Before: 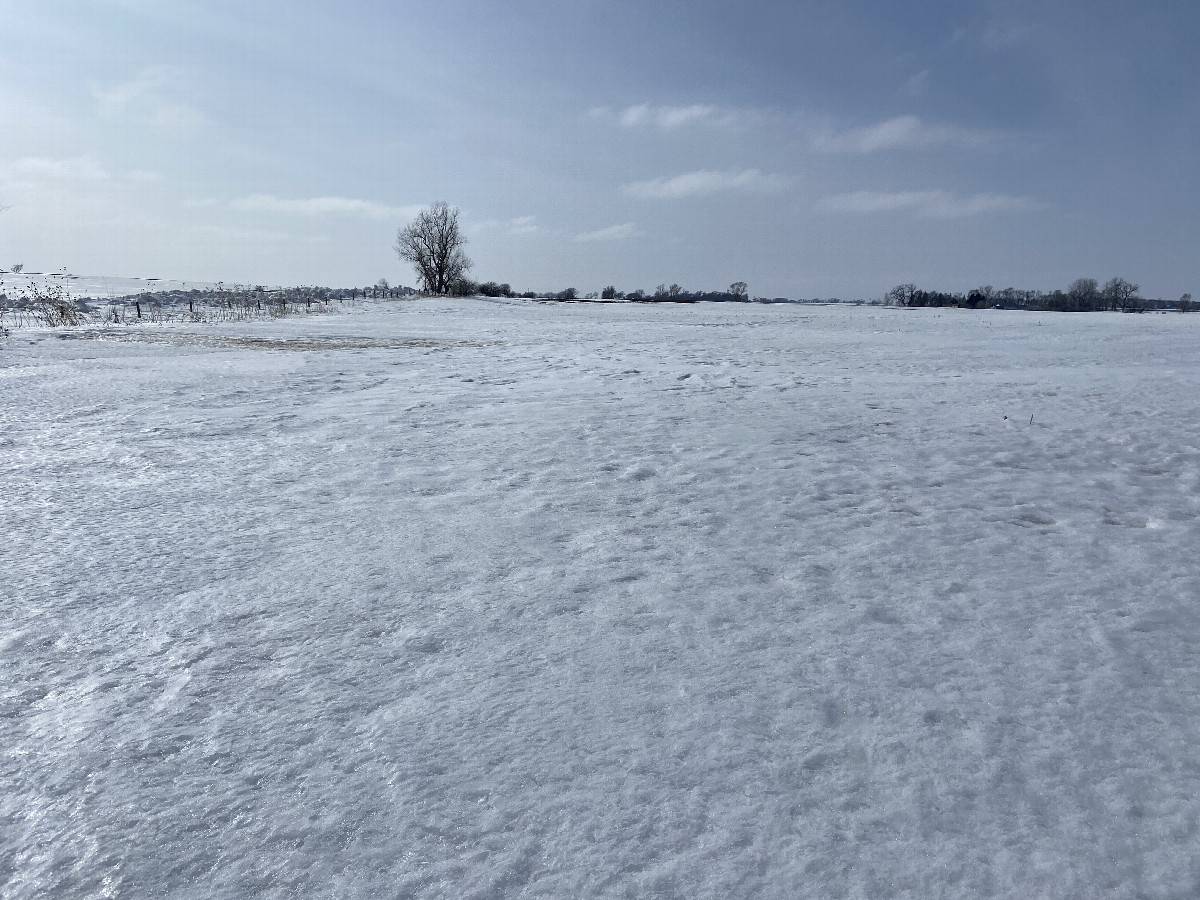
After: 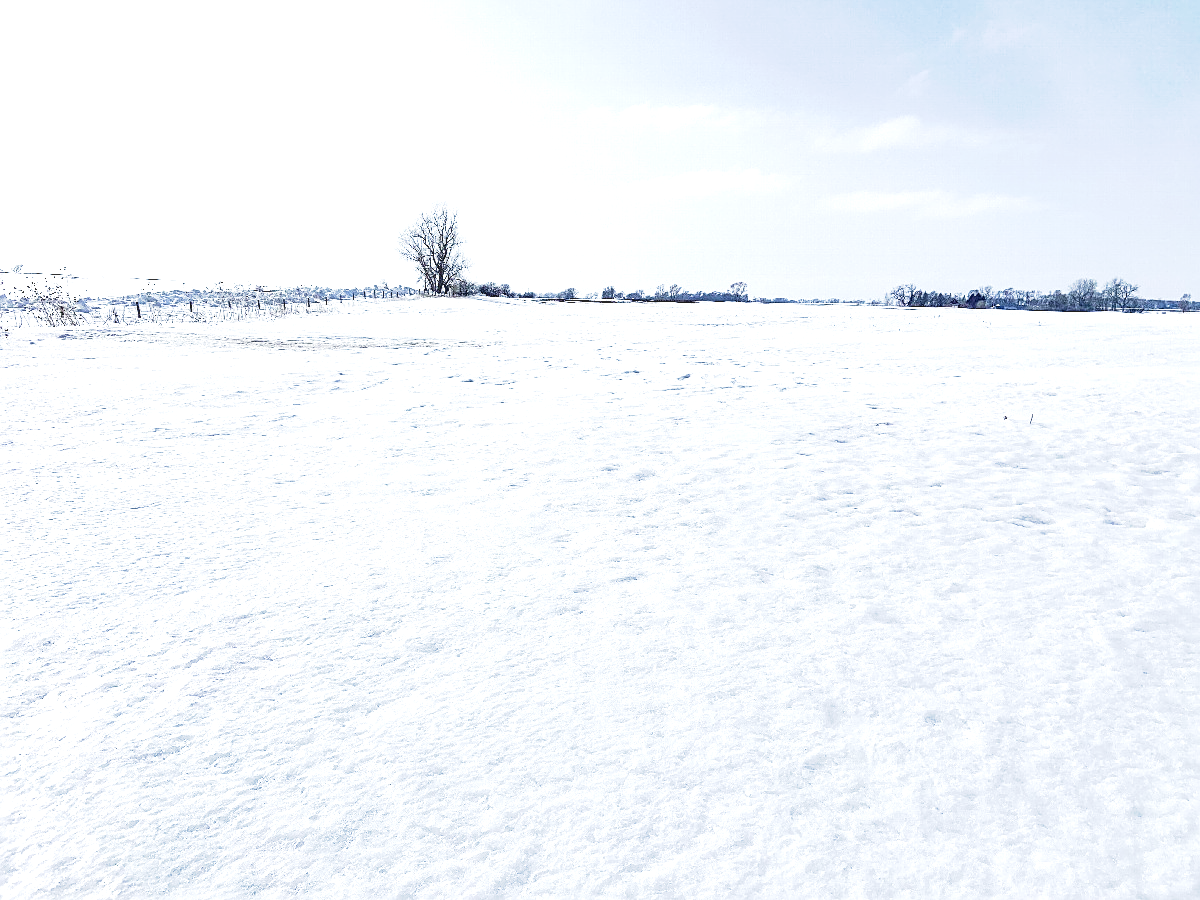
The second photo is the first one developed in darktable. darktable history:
sharpen: on, module defaults
exposure: black level correction 0, exposure 2.144 EV, compensate exposure bias true, compensate highlight preservation false
base curve: curves: ch0 [(0, 0) (0.088, 0.125) (0.176, 0.251) (0.354, 0.501) (0.613, 0.749) (1, 0.877)], preserve colors none
local contrast: on, module defaults
velvia: on, module defaults
